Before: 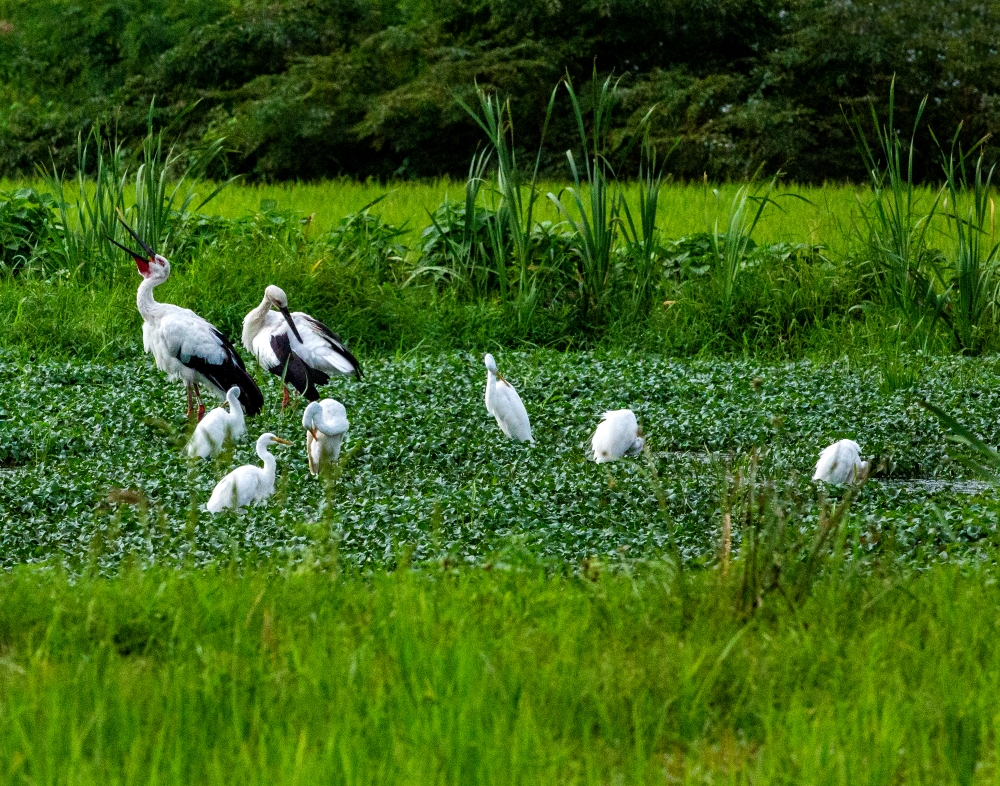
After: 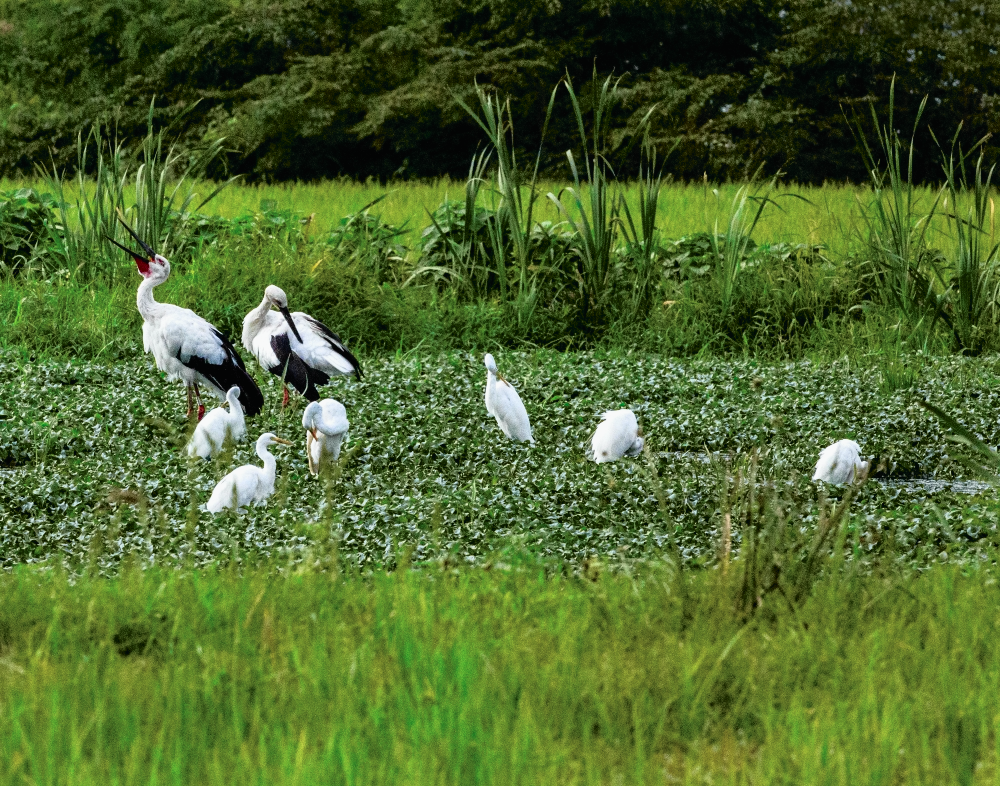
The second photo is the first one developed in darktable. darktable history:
tone curve: curves: ch0 [(0, 0.009) (0.105, 0.08) (0.195, 0.18) (0.283, 0.316) (0.384, 0.434) (0.485, 0.531) (0.638, 0.69) (0.81, 0.872) (1, 0.977)]; ch1 [(0, 0) (0.161, 0.092) (0.35, 0.33) (0.379, 0.401) (0.456, 0.469) (0.502, 0.5) (0.525, 0.514) (0.586, 0.617) (0.635, 0.655) (1, 1)]; ch2 [(0, 0) (0.371, 0.362) (0.437, 0.437) (0.48, 0.49) (0.53, 0.515) (0.56, 0.571) (0.622, 0.606) (1, 1)], color space Lab, independent channels, preserve colors none
